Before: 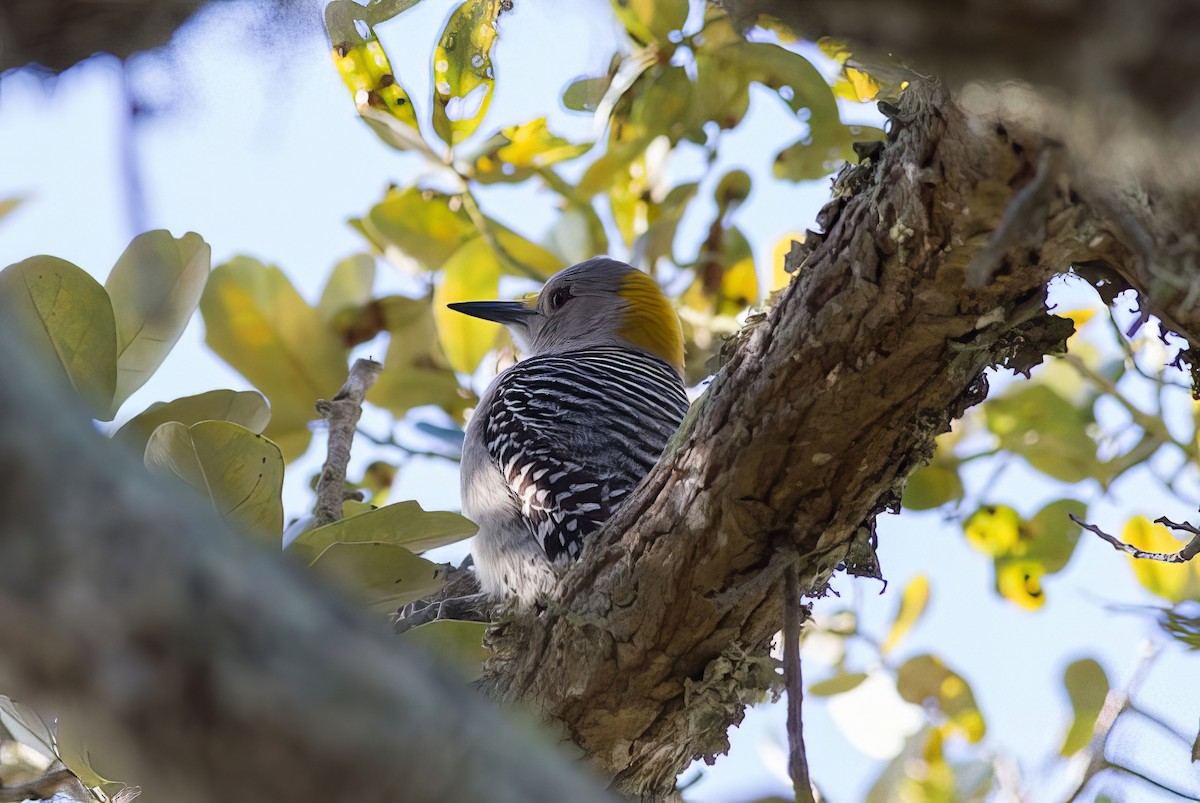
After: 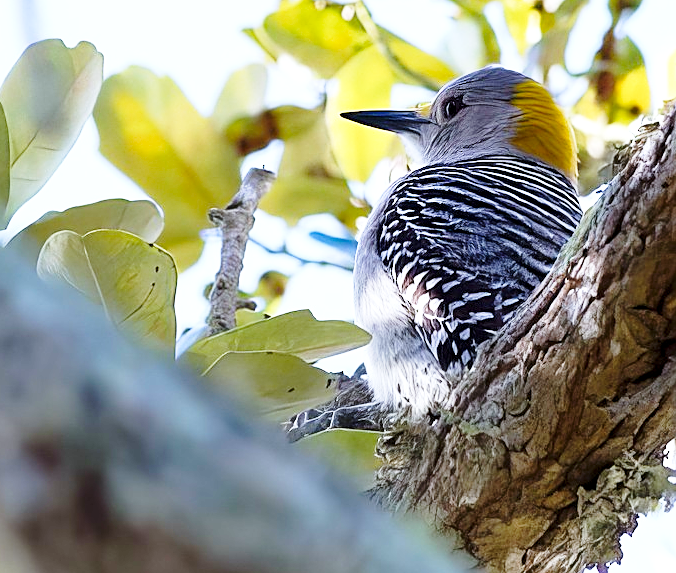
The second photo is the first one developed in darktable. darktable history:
exposure: black level correction 0.005, exposure 0.417 EV, compensate highlight preservation false
color balance rgb: shadows fall-off 101%, linear chroma grading › mid-tones 7.63%, perceptual saturation grading › mid-tones 11.68%, mask middle-gray fulcrum 22.45%, global vibrance 10.11%, saturation formula JzAzBz (2021)
base curve: curves: ch0 [(0, 0) (0.028, 0.03) (0.121, 0.232) (0.46, 0.748) (0.859, 0.968) (1, 1)], preserve colors none
color calibration: x 0.37, y 0.382, temperature 4313.32 K
shadows and highlights: shadows 4.1, highlights -17.6, soften with gaussian
sharpen: on, module defaults
crop: left 8.966%, top 23.852%, right 34.699%, bottom 4.703%
